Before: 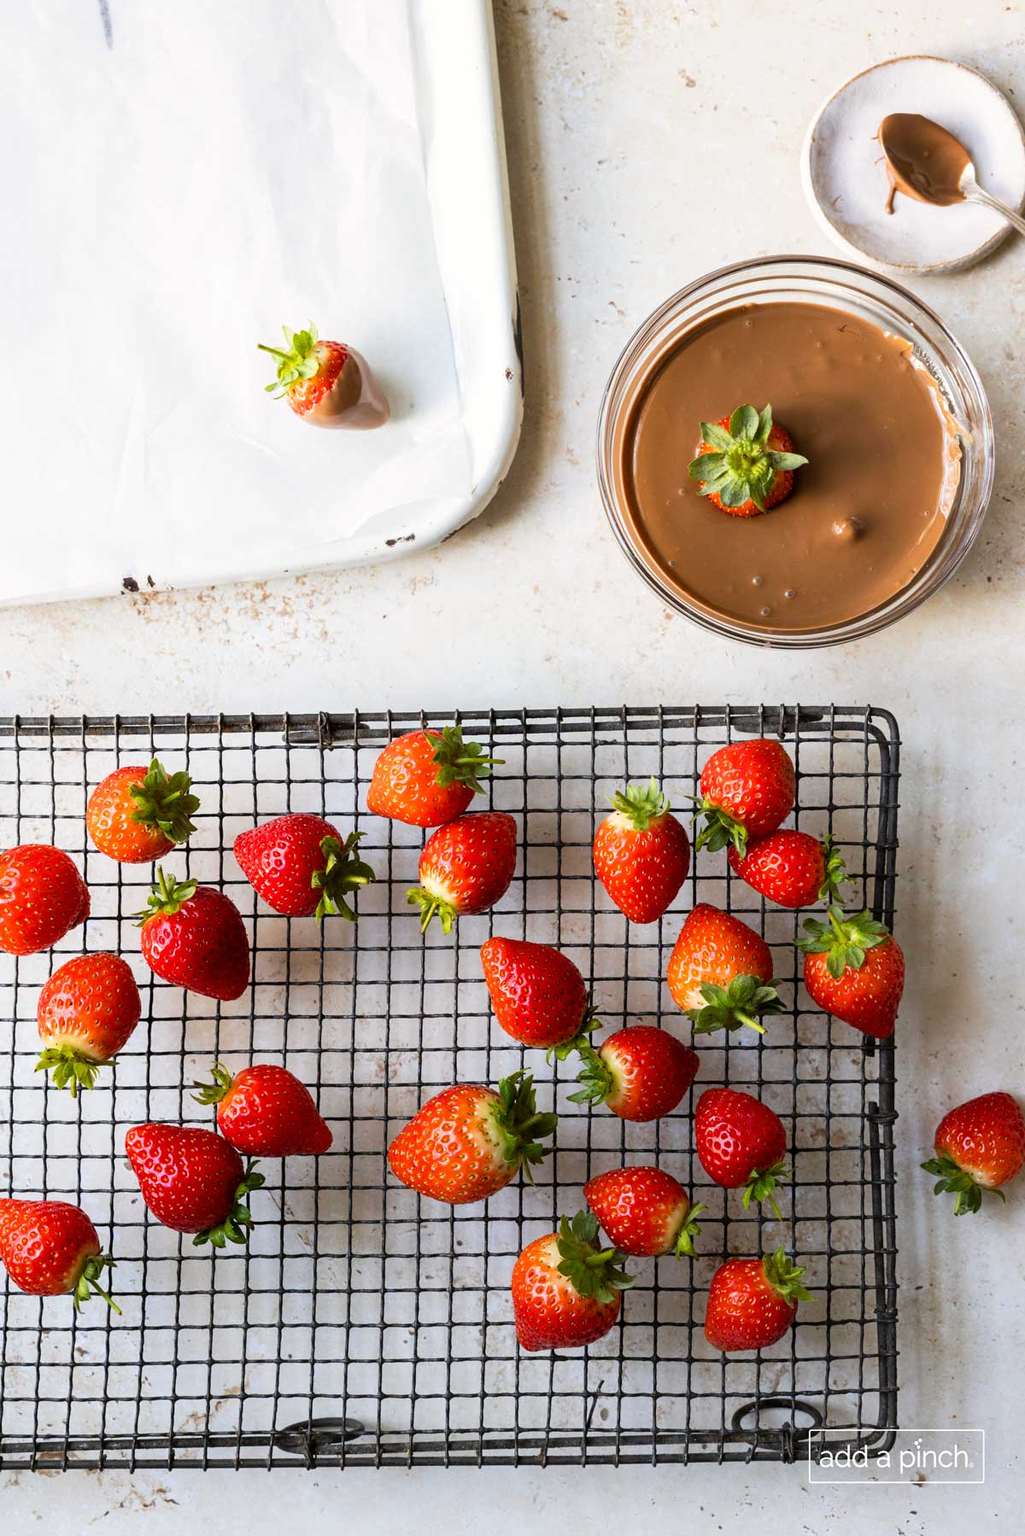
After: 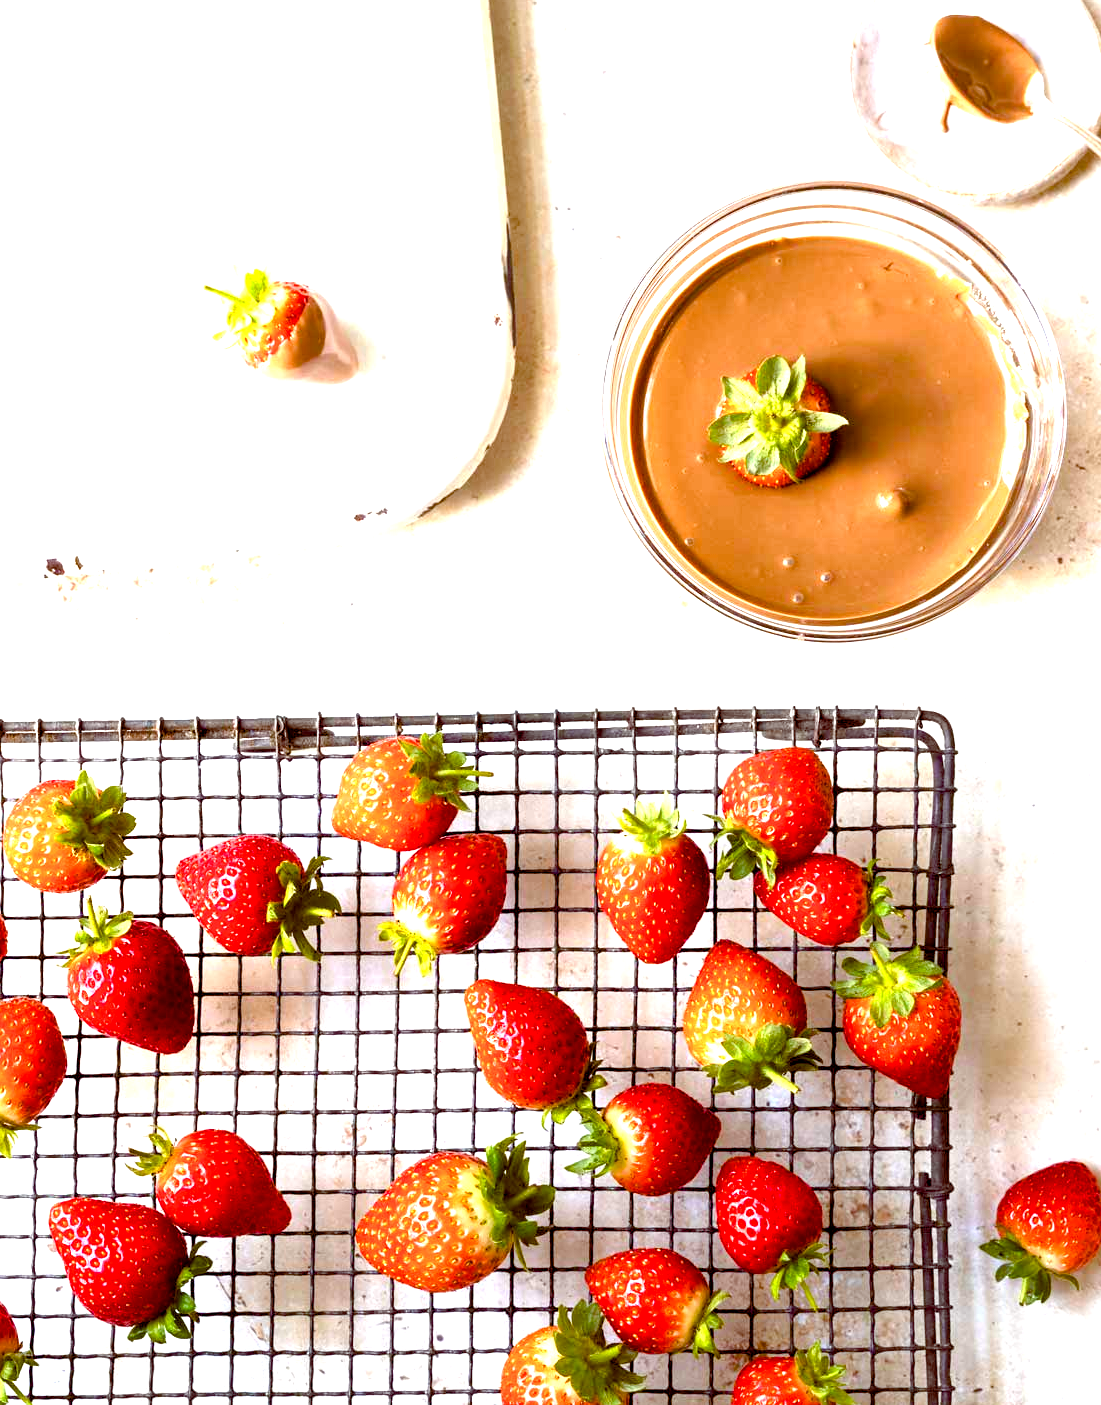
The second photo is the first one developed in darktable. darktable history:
color balance rgb: global offset › luminance -0.179%, global offset › chroma 0.261%, perceptual saturation grading › global saturation 19.832%, perceptual saturation grading › highlights -25.462%, perceptual saturation grading › shadows 50.244%, global vibrance 20%
crop: left 8.188%, top 6.584%, bottom 15.309%
exposure: black level correction 0, exposure 1.385 EV, compensate exposure bias true, compensate highlight preservation false
